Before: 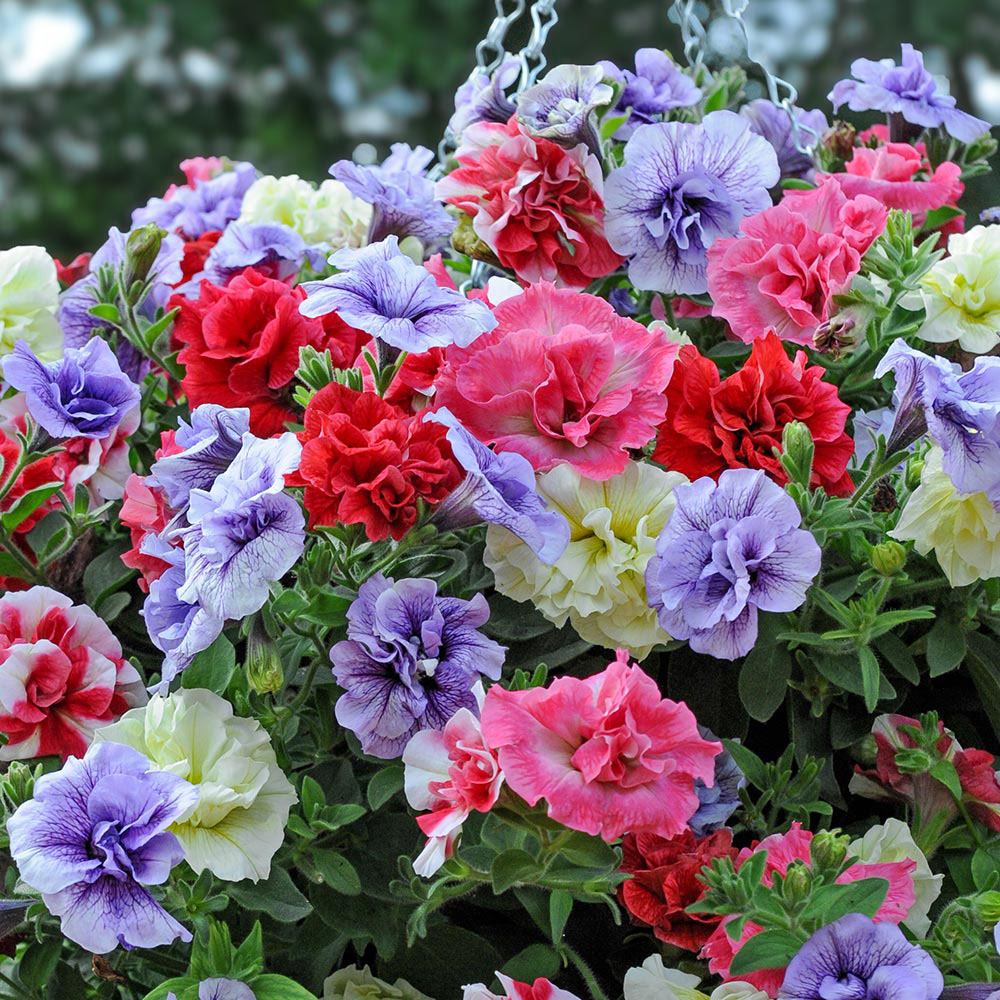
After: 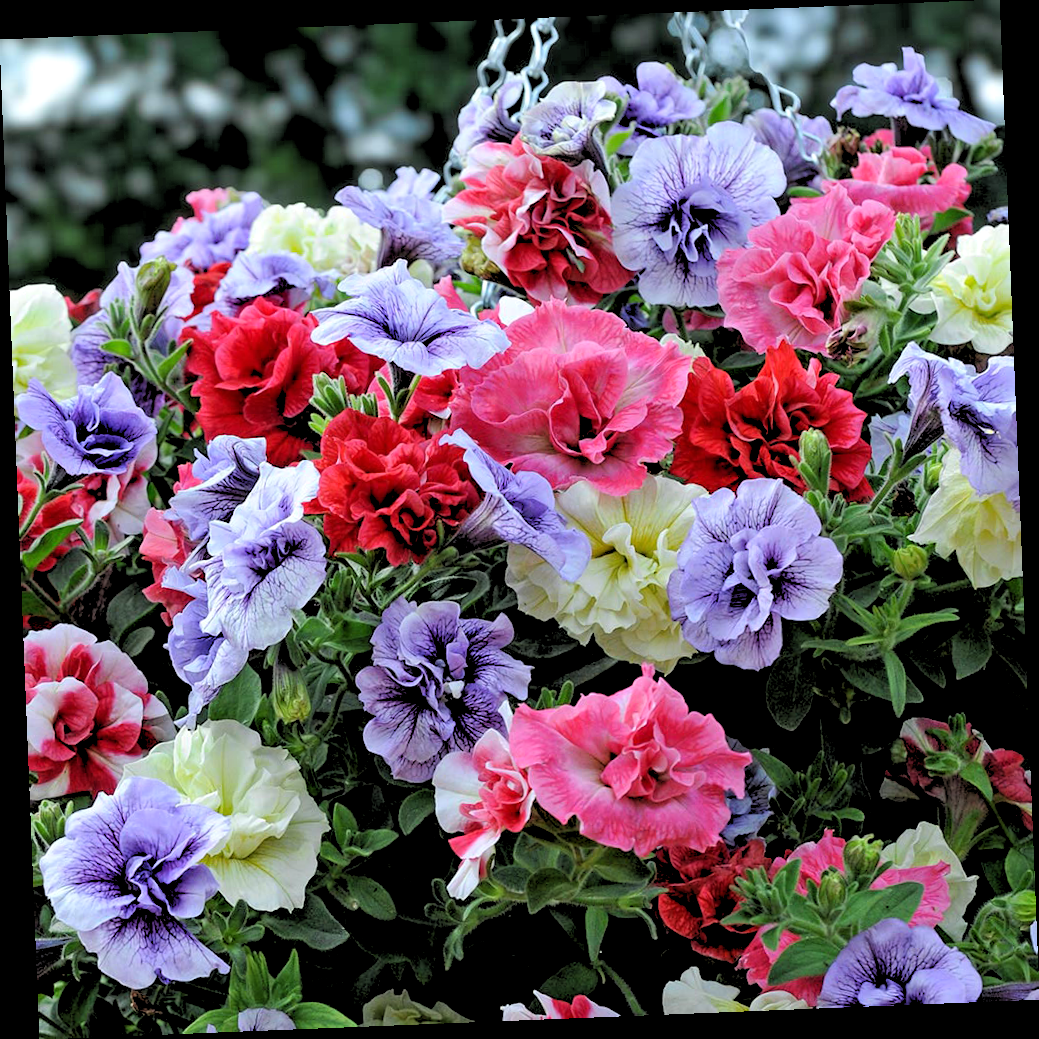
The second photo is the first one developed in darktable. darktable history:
rgb levels: levels [[0.029, 0.461, 0.922], [0, 0.5, 1], [0, 0.5, 1]]
rotate and perspective: rotation -2.29°, automatic cropping off
tone equalizer: on, module defaults
